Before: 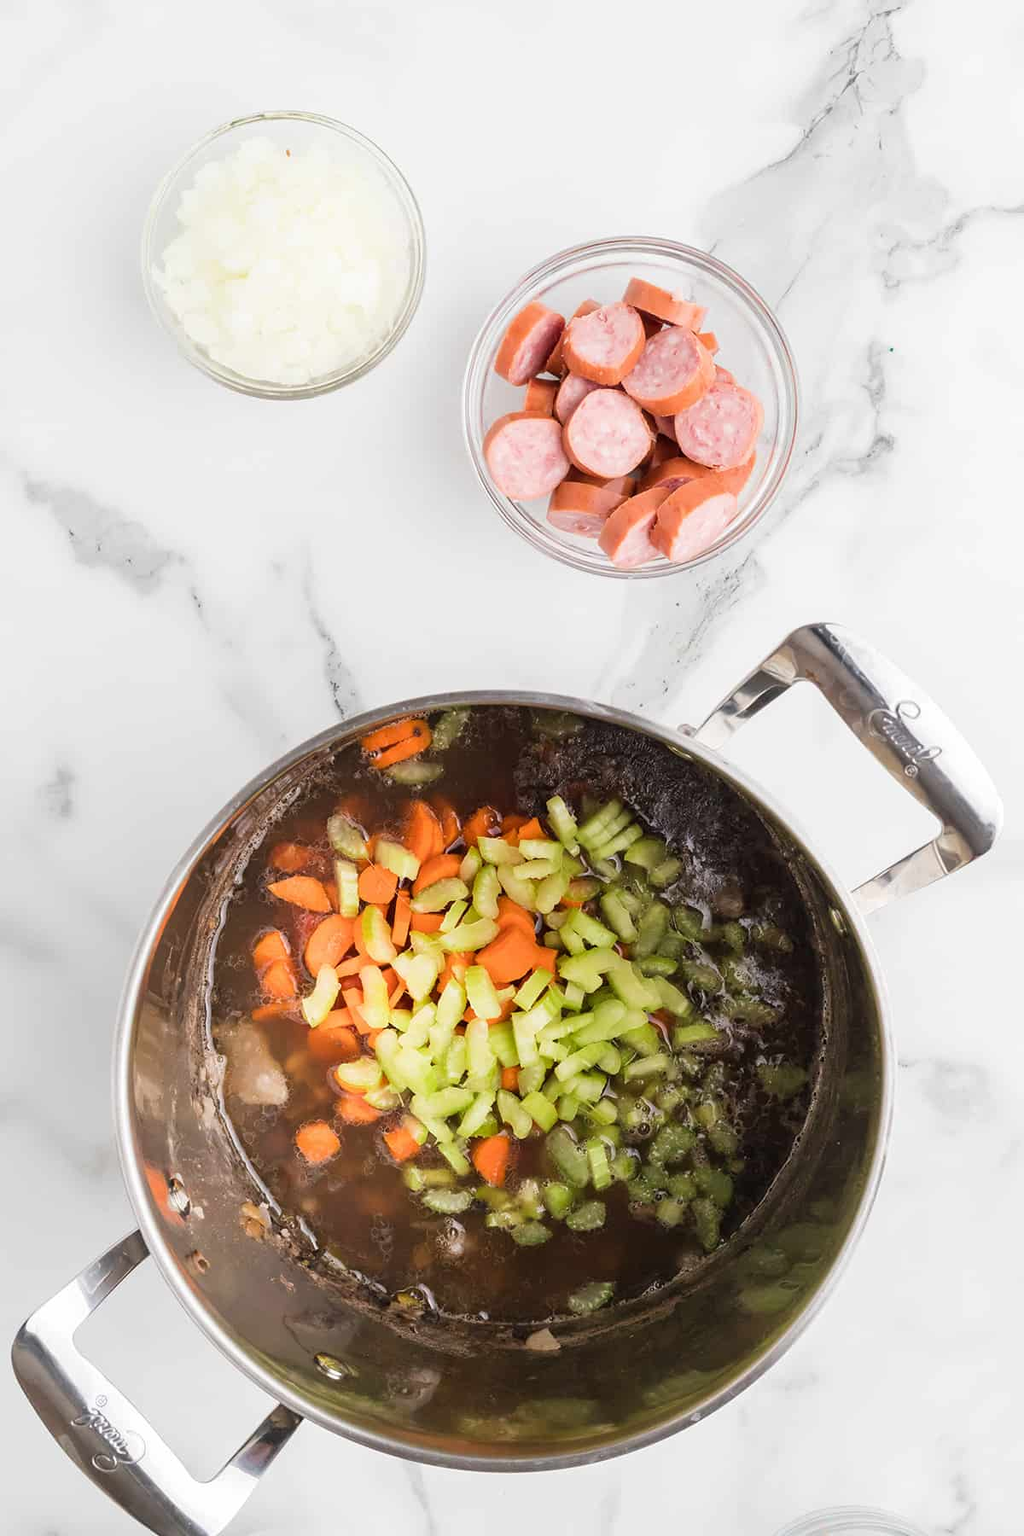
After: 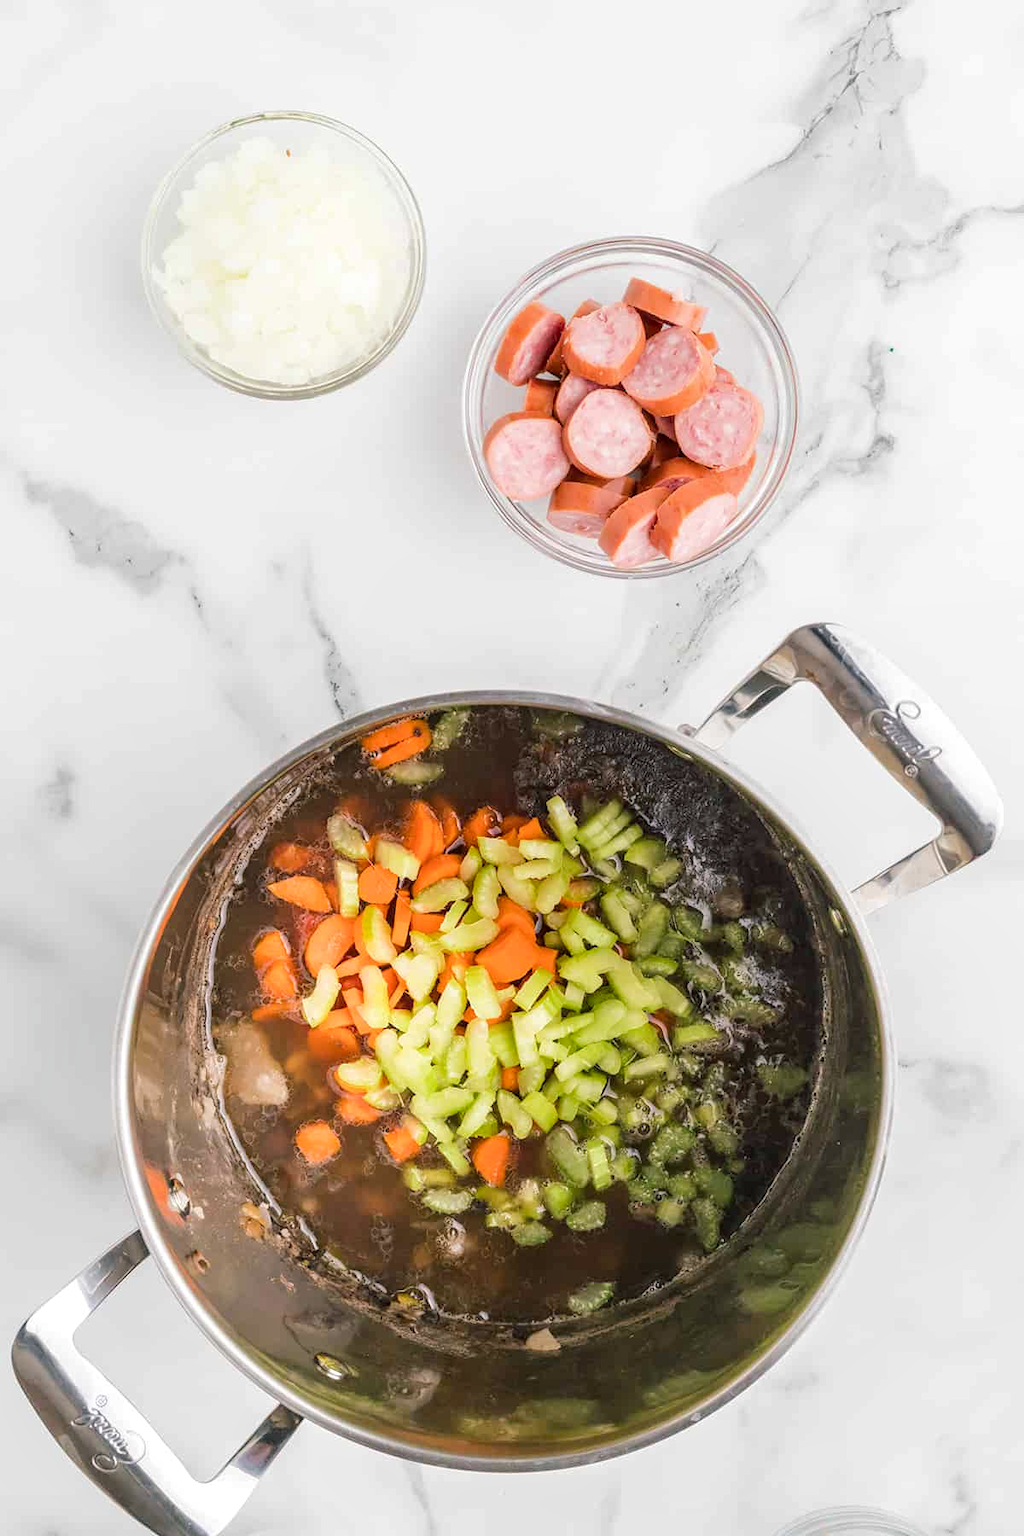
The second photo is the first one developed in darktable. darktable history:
local contrast: on, module defaults
color balance rgb: shadows lift › chroma 2.623%, shadows lift › hue 193.5°, perceptual saturation grading › global saturation 0.401%, perceptual brilliance grading › mid-tones 10.077%, perceptual brilliance grading › shadows 15.528%, global vibrance 15.001%
